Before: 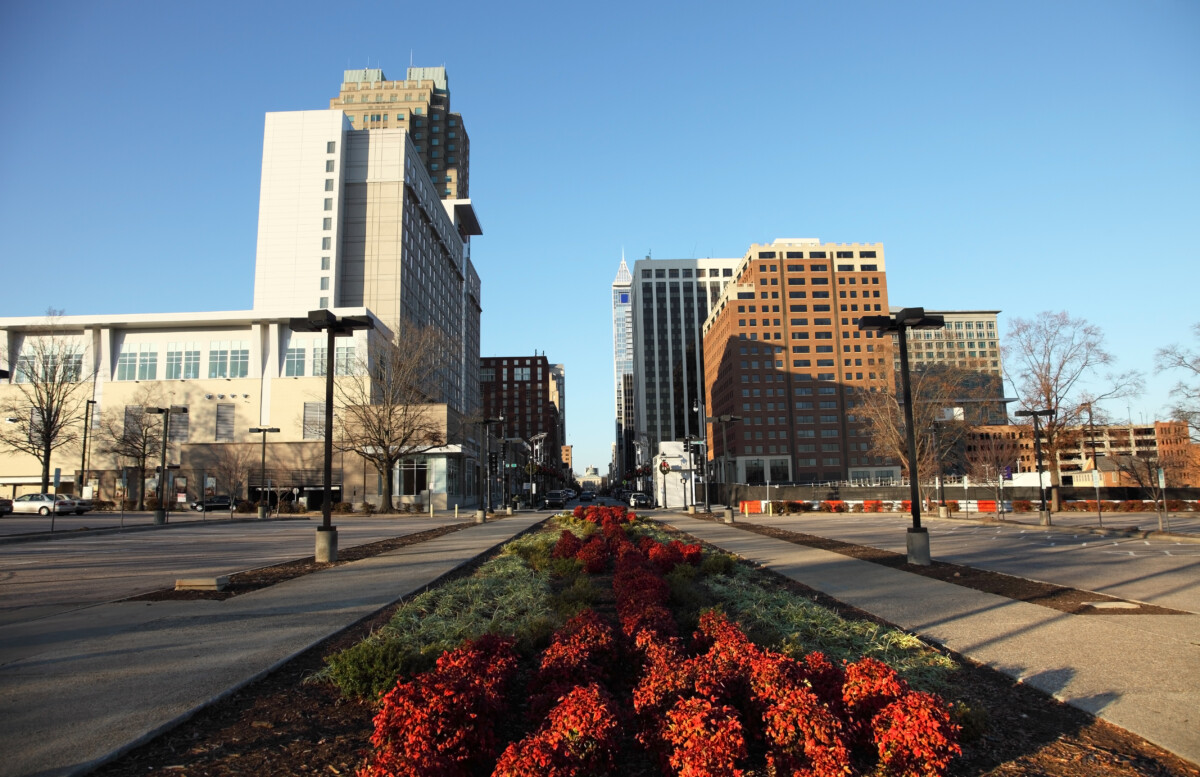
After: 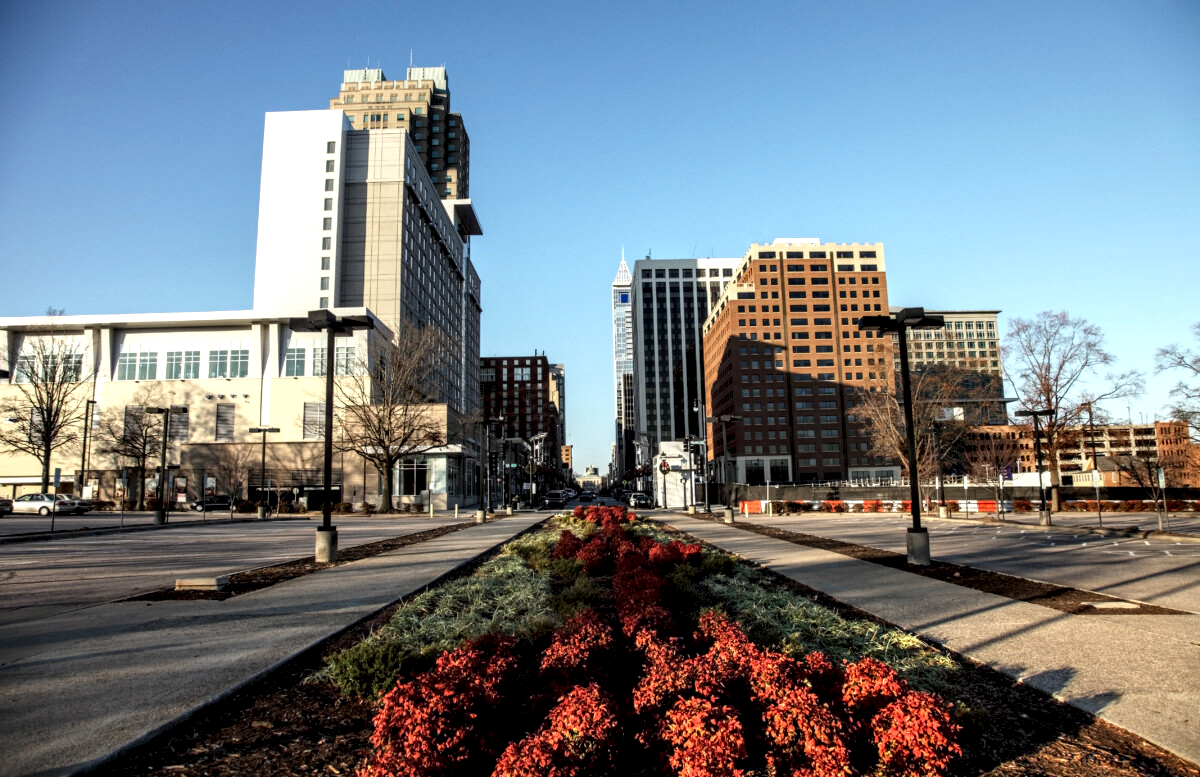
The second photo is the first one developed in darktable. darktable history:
tone equalizer: on, module defaults
local contrast: highlights 19%, detail 186%
